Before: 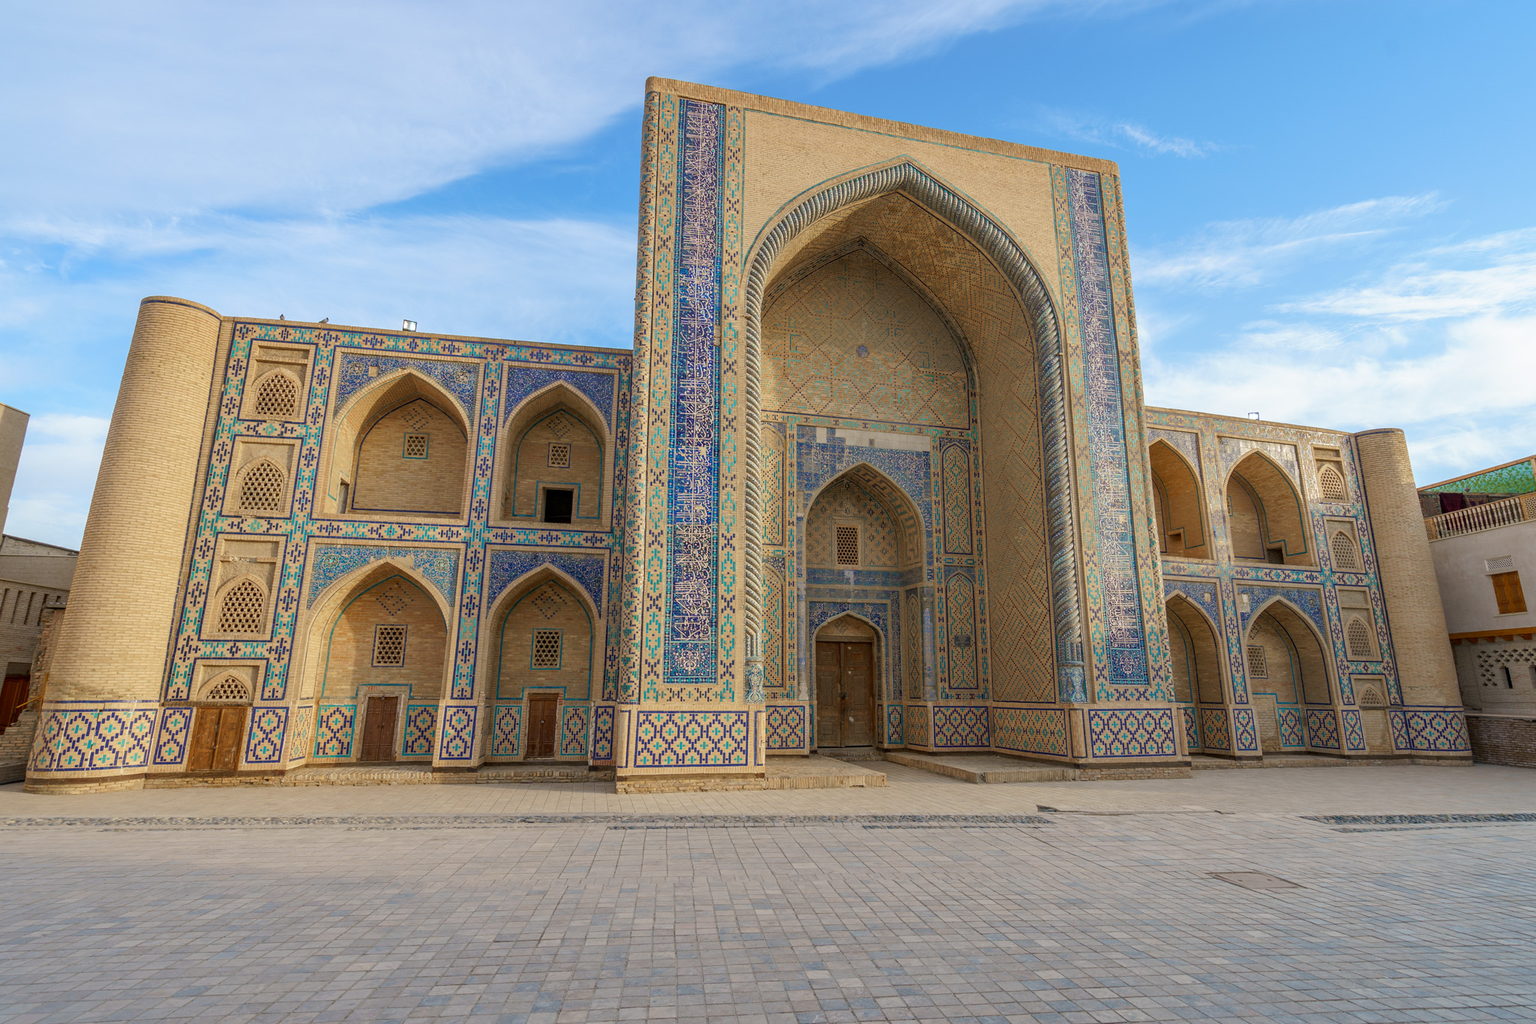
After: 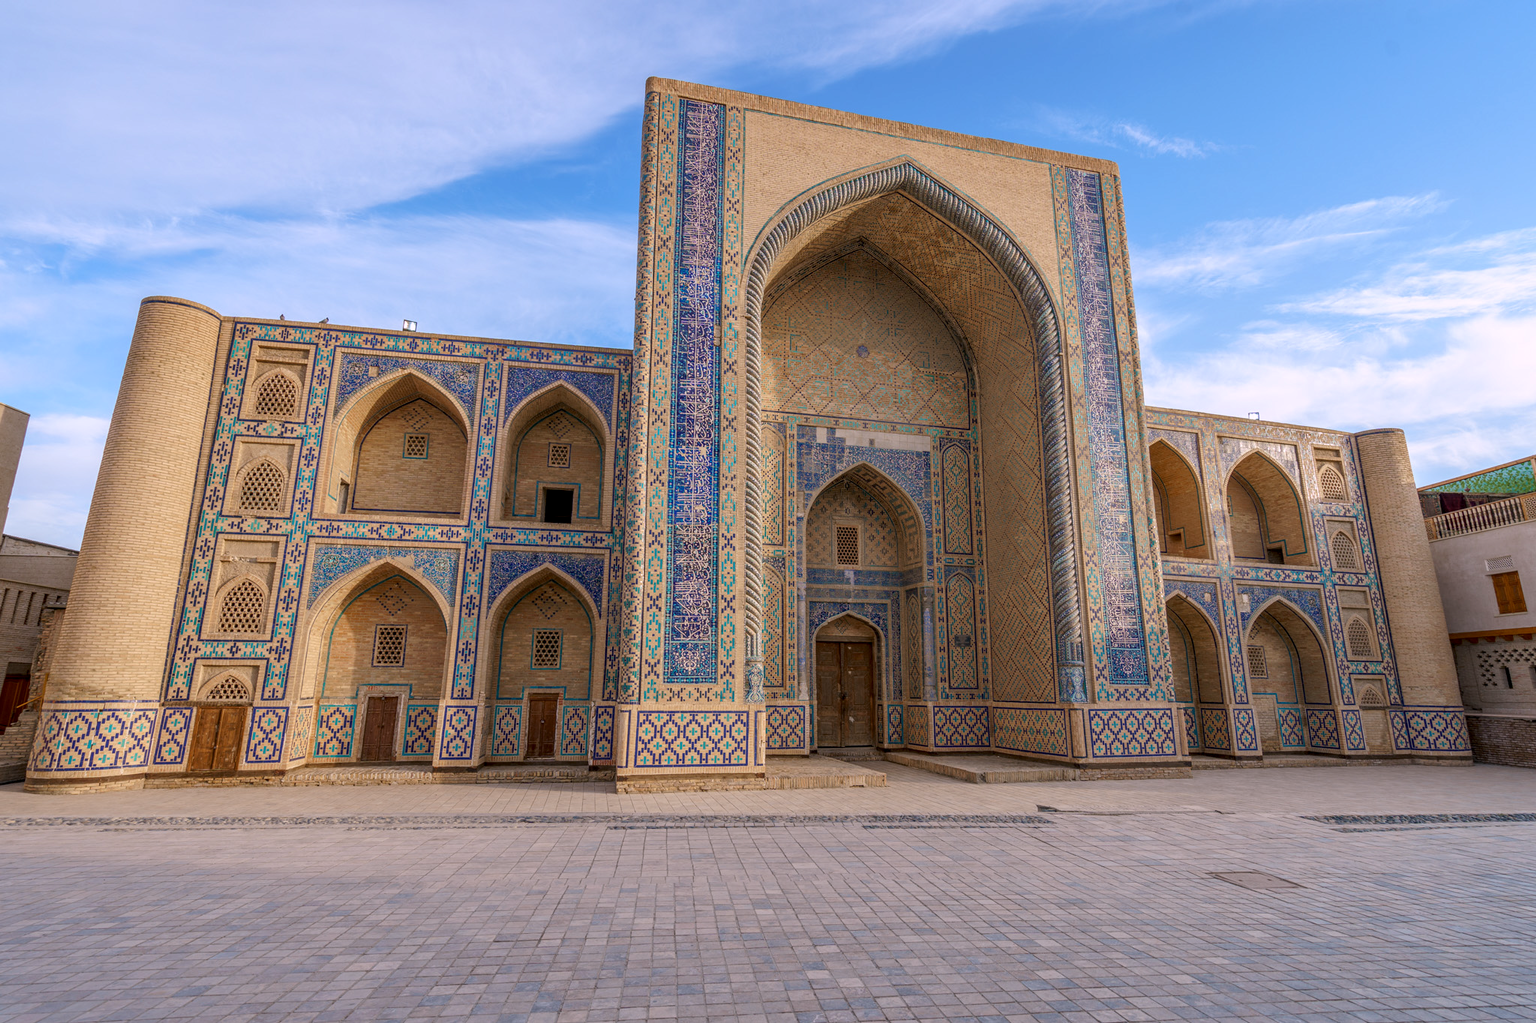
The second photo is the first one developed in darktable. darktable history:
local contrast: on, module defaults
exposure: exposure -0.157 EV
white balance: red 1.05, blue 1.072
